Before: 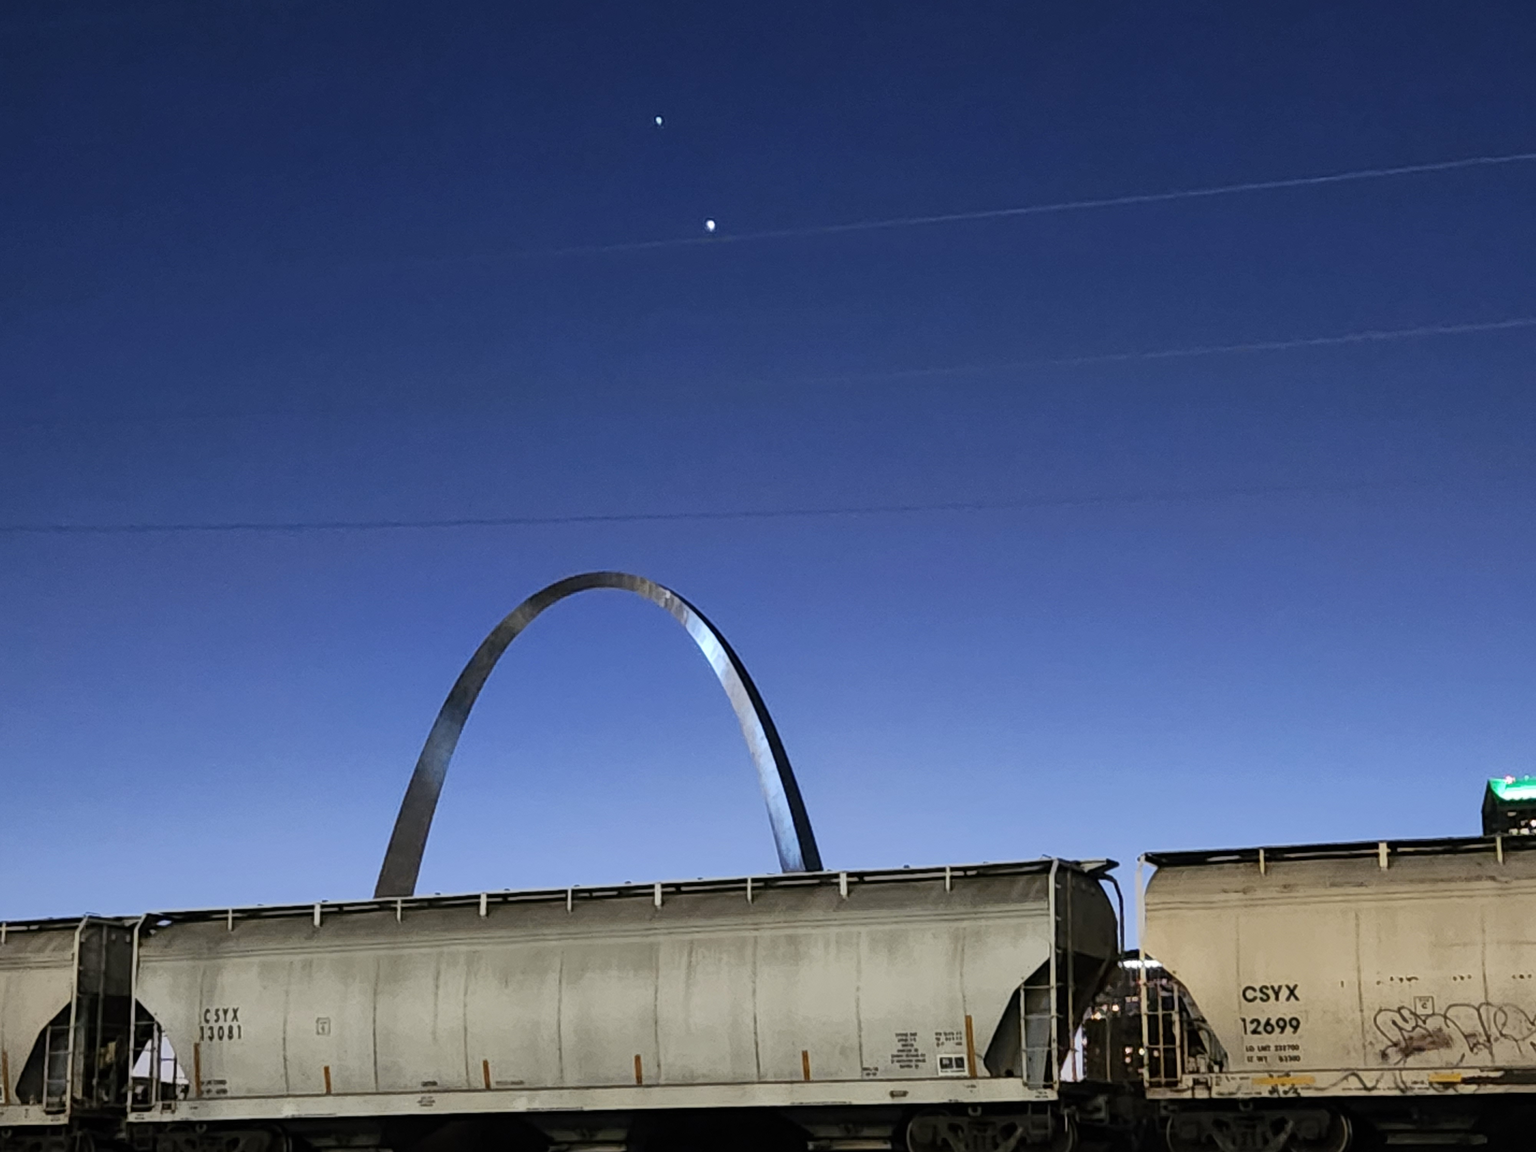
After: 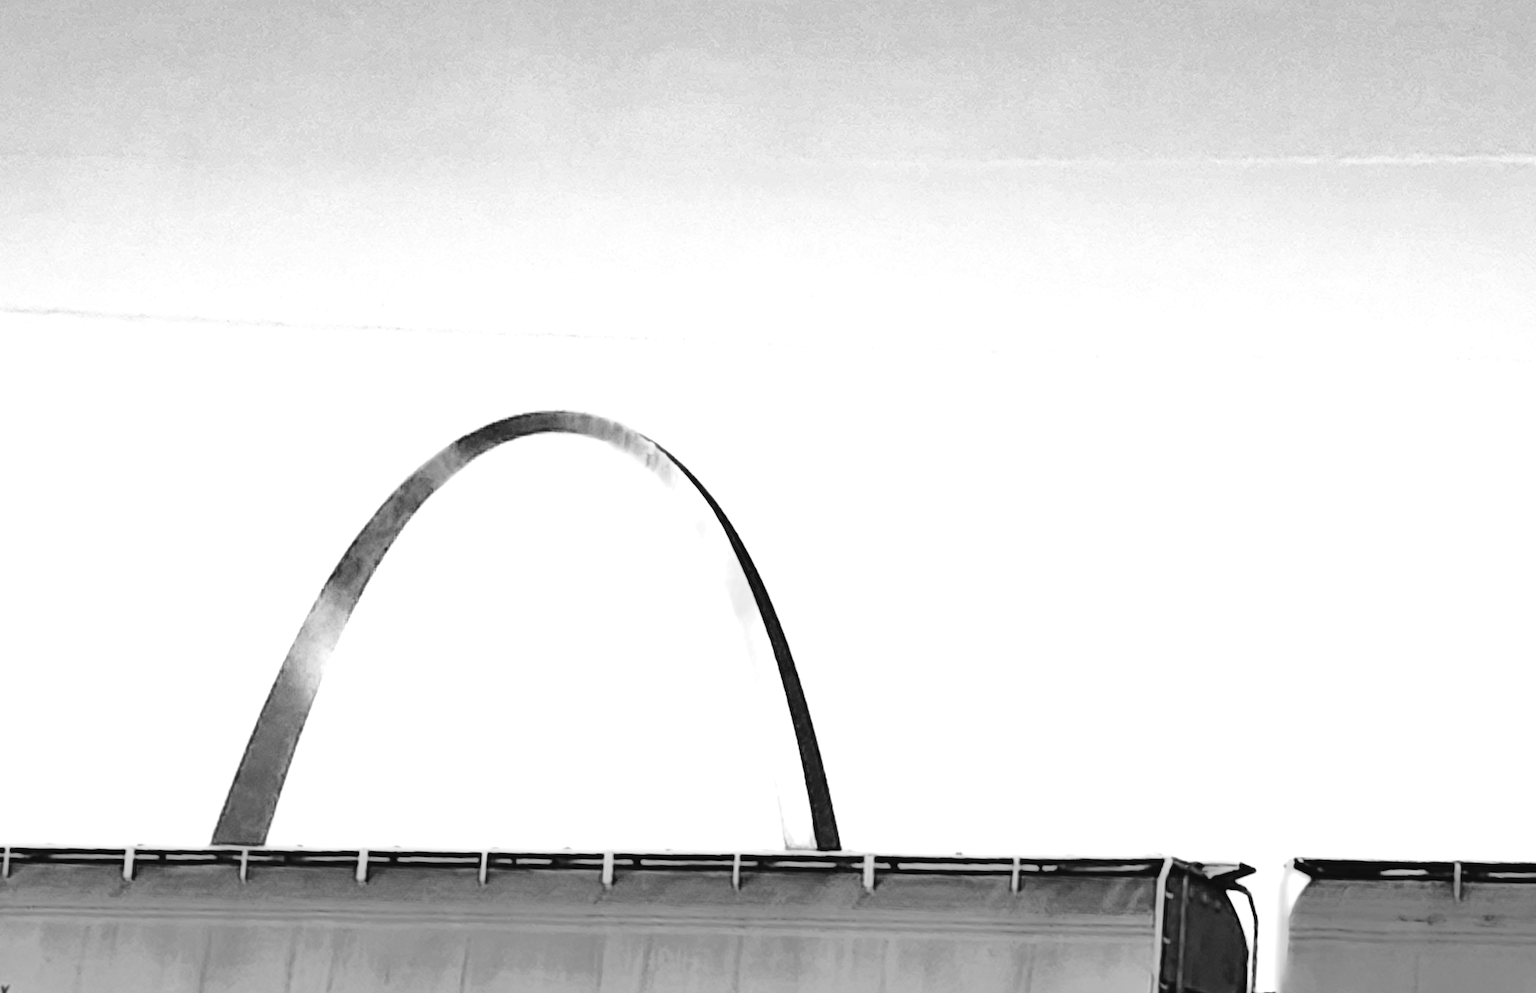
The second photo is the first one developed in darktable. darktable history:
contrast equalizer: y [[0.5 ×6], [0.5 ×6], [0.5 ×6], [0 ×6], [0, 0.039, 0.251, 0.29, 0.293, 0.292]]
crop and rotate: angle -3.99°, left 9.926%, top 20.865%, right 12.387%, bottom 12.14%
contrast brightness saturation: contrast 0.068, brightness 0.173, saturation 0.409
tone curve: curves: ch0 [(0, 0) (0.003, 0.031) (0.011, 0.041) (0.025, 0.054) (0.044, 0.06) (0.069, 0.083) (0.1, 0.108) (0.136, 0.135) (0.177, 0.179) (0.224, 0.231) (0.277, 0.294) (0.335, 0.378) (0.399, 0.463) (0.468, 0.552) (0.543, 0.627) (0.623, 0.694) (0.709, 0.776) (0.801, 0.849) (0.898, 0.905) (1, 1)], preserve colors none
color zones: curves: ch0 [(0.287, 0.048) (0.493, 0.484) (0.737, 0.816)]; ch1 [(0, 0) (0.143, 0) (0.286, 0) (0.429, 0) (0.571, 0) (0.714, 0) (0.857, 0)]
filmic rgb: black relative exposure -7.65 EV, white relative exposure 4.56 EV, hardness 3.61
exposure: black level correction 0, exposure 0.499 EV, compensate exposure bias true, compensate highlight preservation false
